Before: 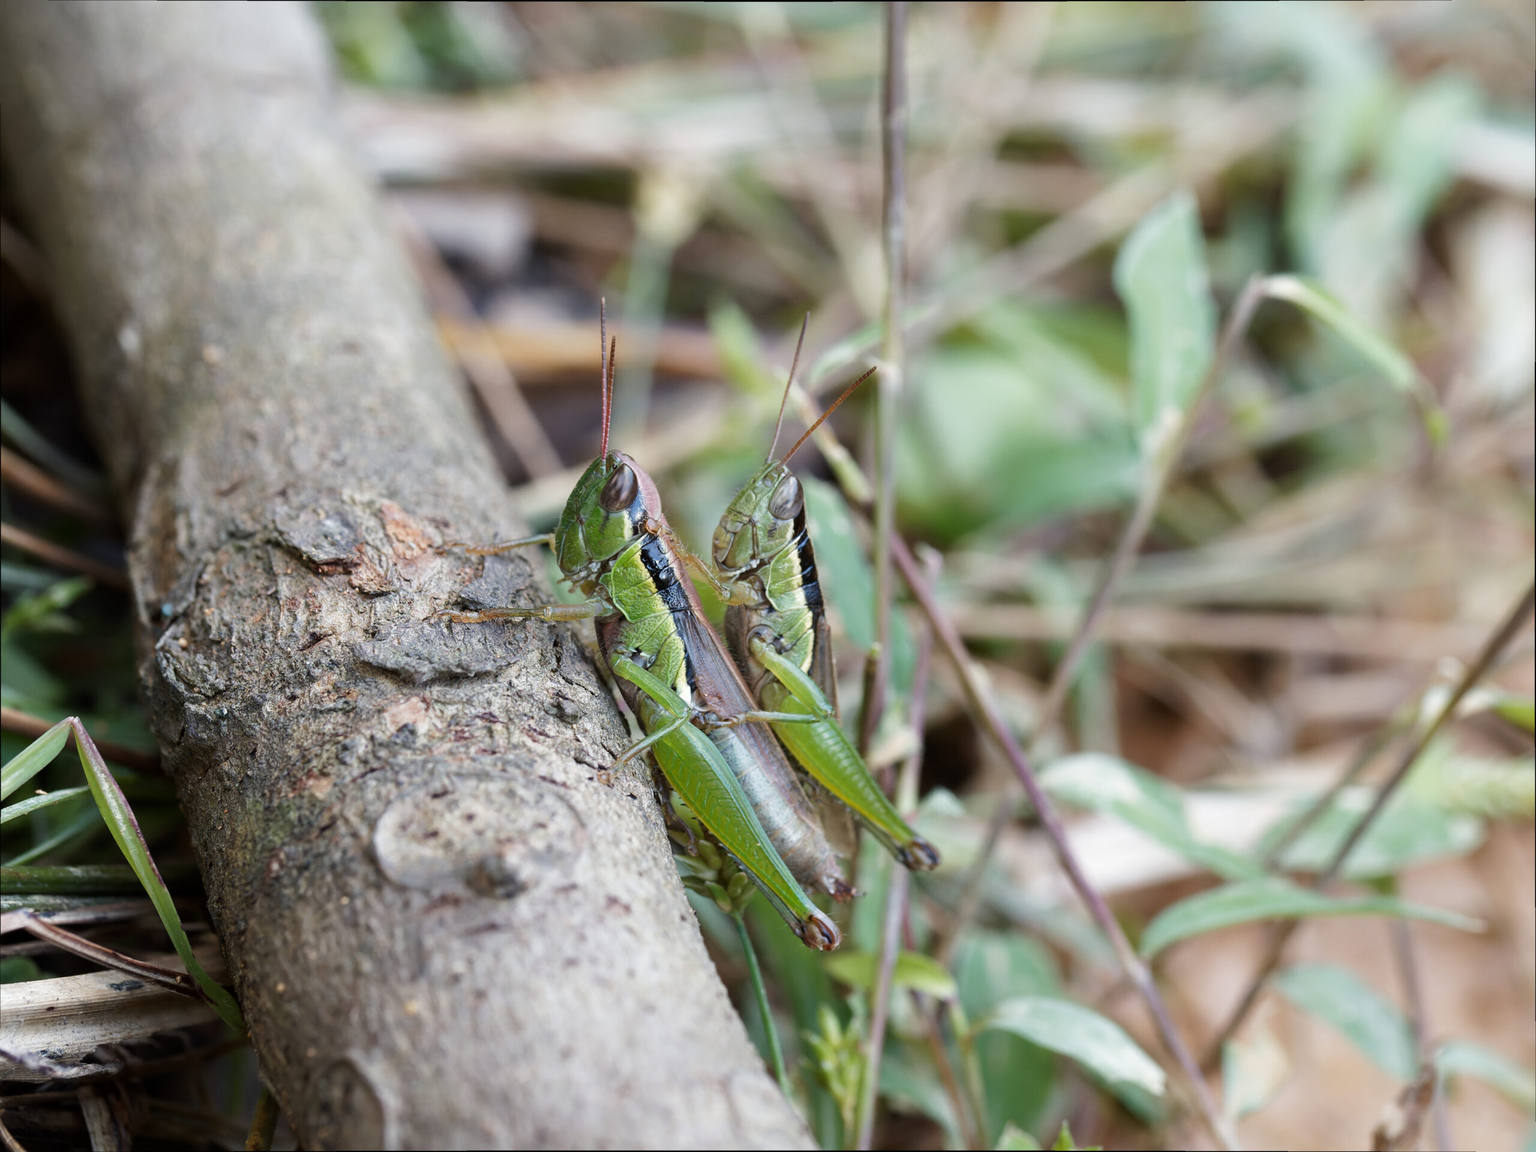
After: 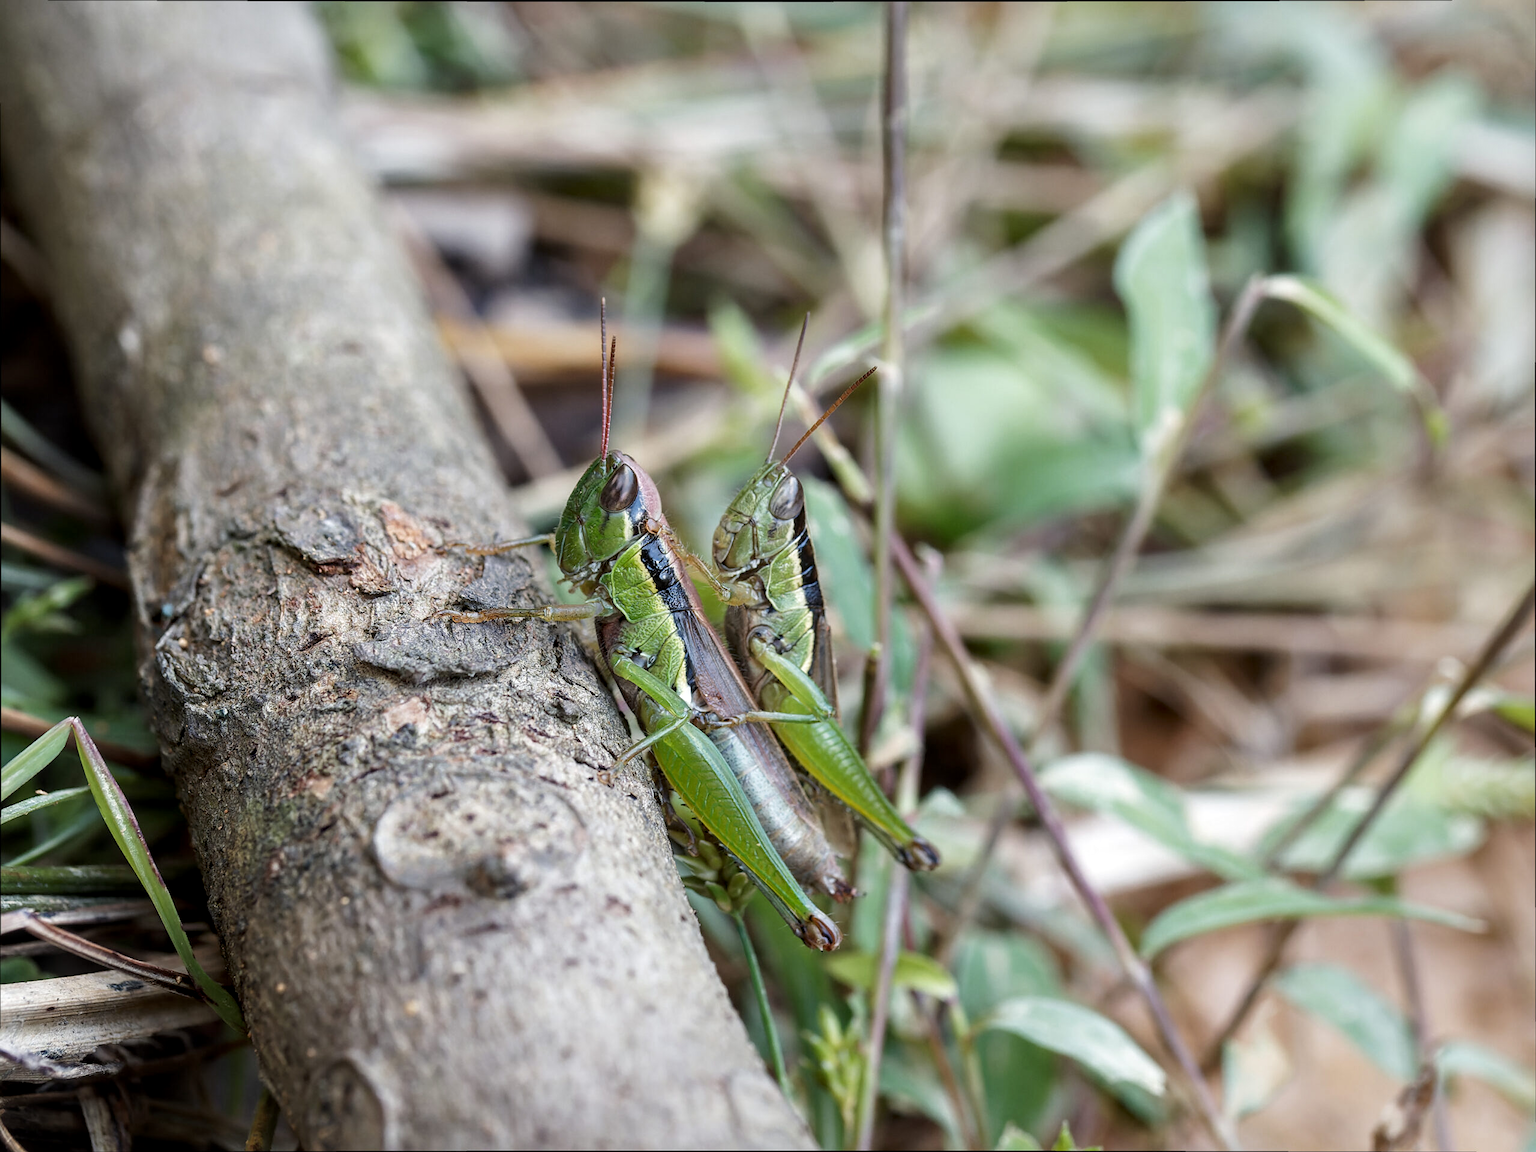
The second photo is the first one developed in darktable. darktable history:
sharpen: radius 1, threshold 1
local contrast: detail 130%
